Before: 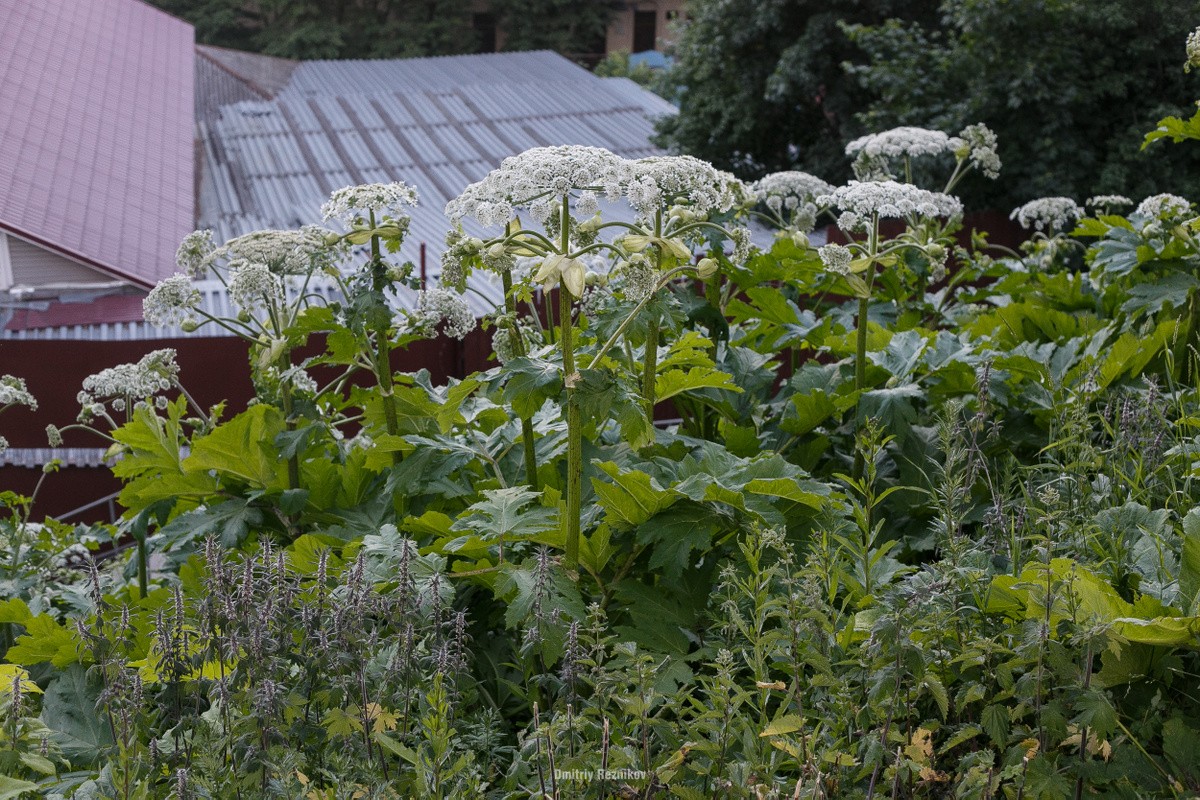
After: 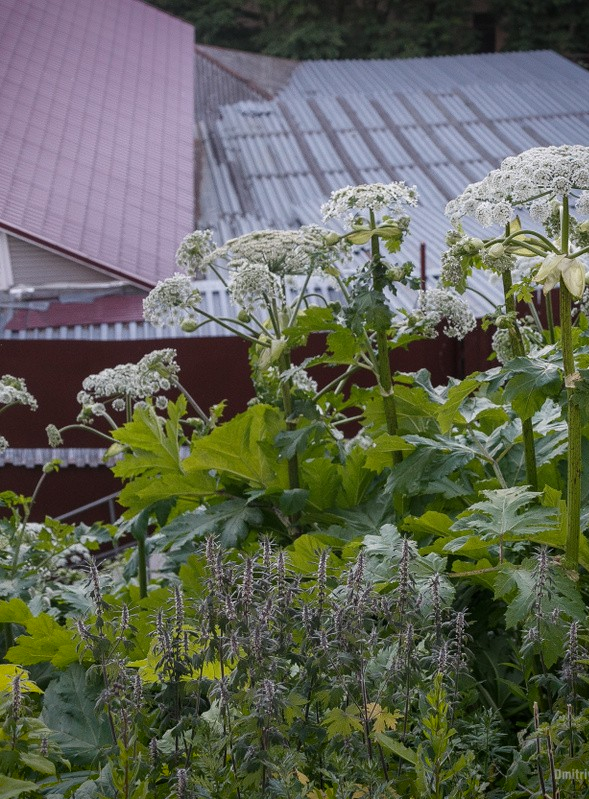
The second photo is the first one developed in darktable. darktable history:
vignetting: fall-off start 88.53%, fall-off radius 44.2%, saturation 0.376, width/height ratio 1.161
crop and rotate: left 0%, top 0%, right 50.845%
